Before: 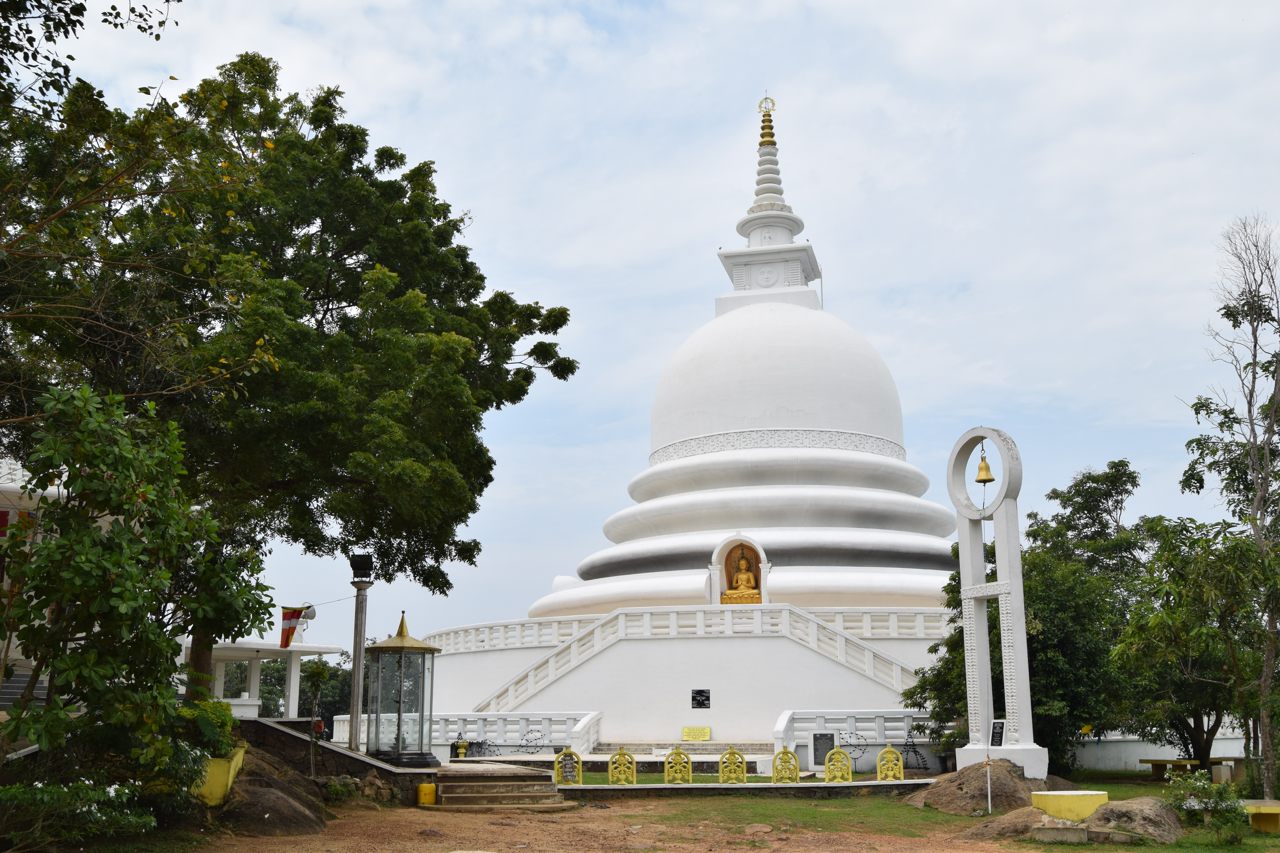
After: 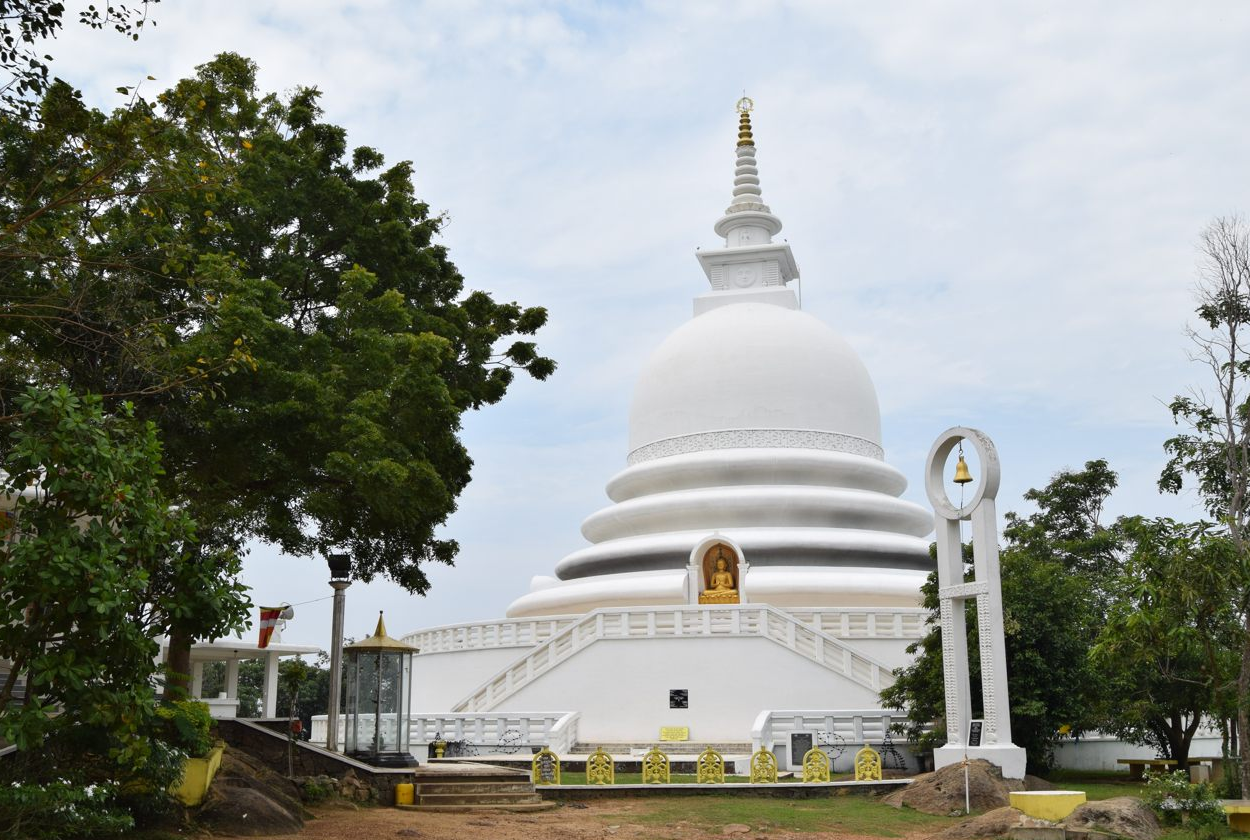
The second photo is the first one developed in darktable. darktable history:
crop and rotate: left 1.76%, right 0.519%, bottom 1.459%
